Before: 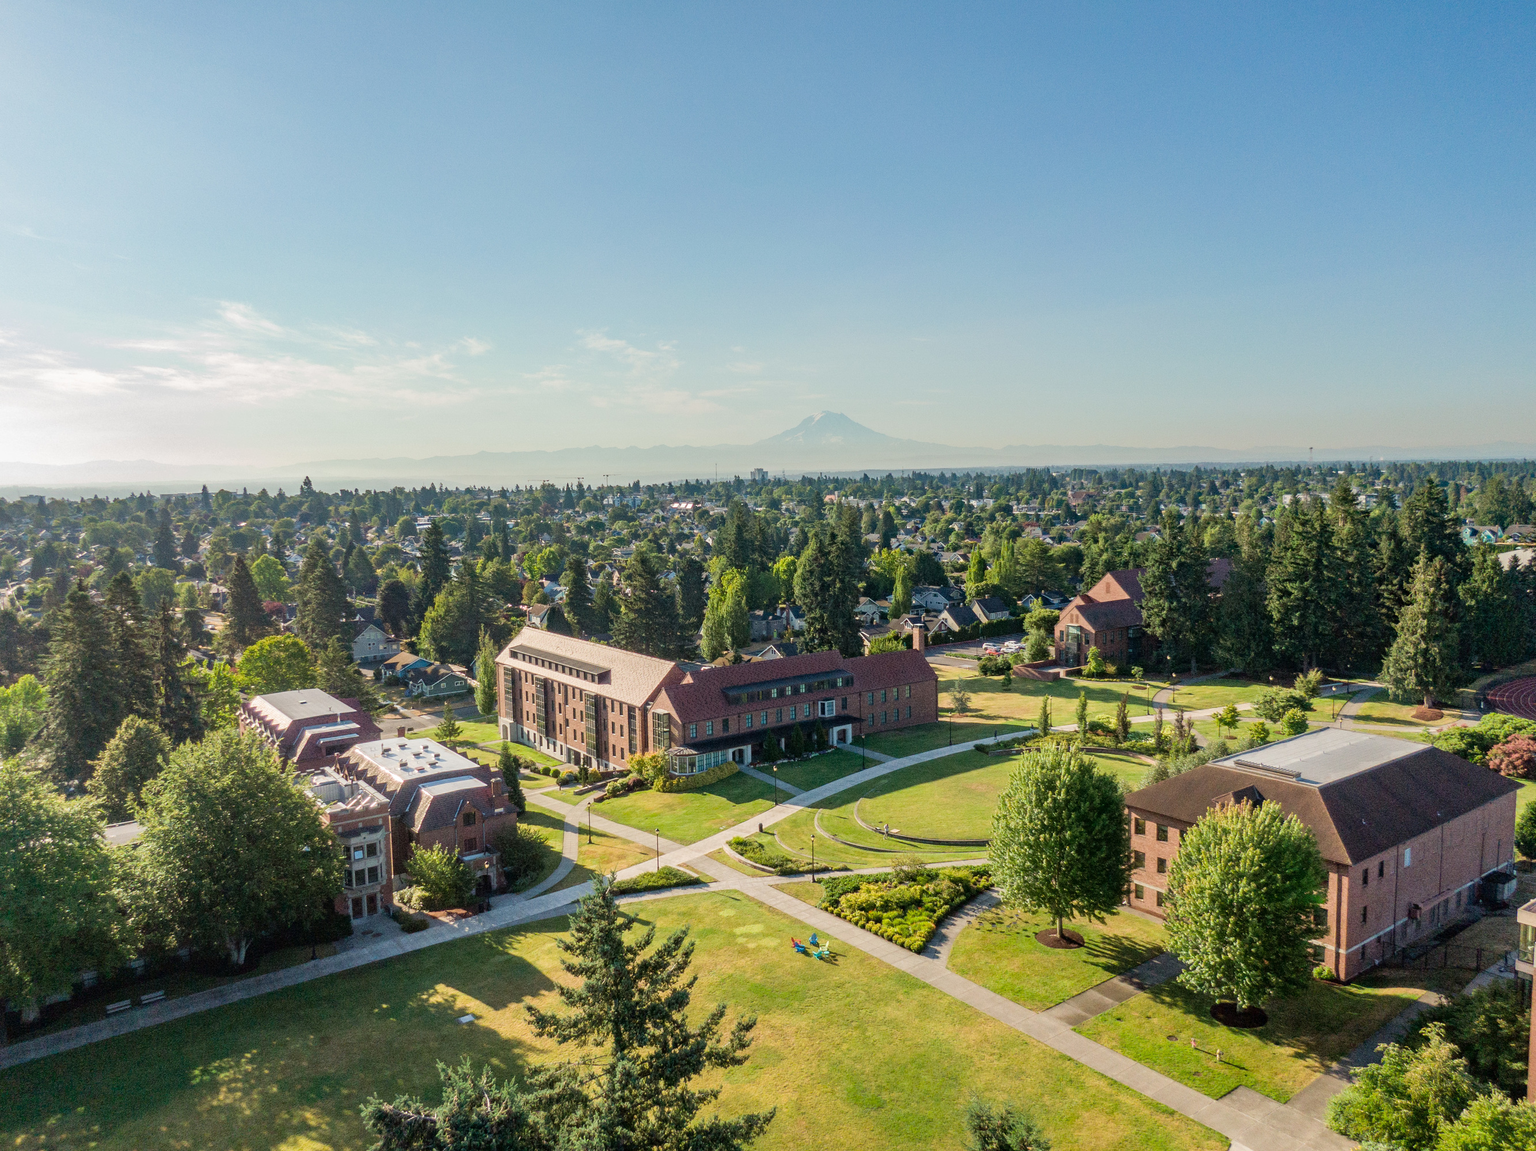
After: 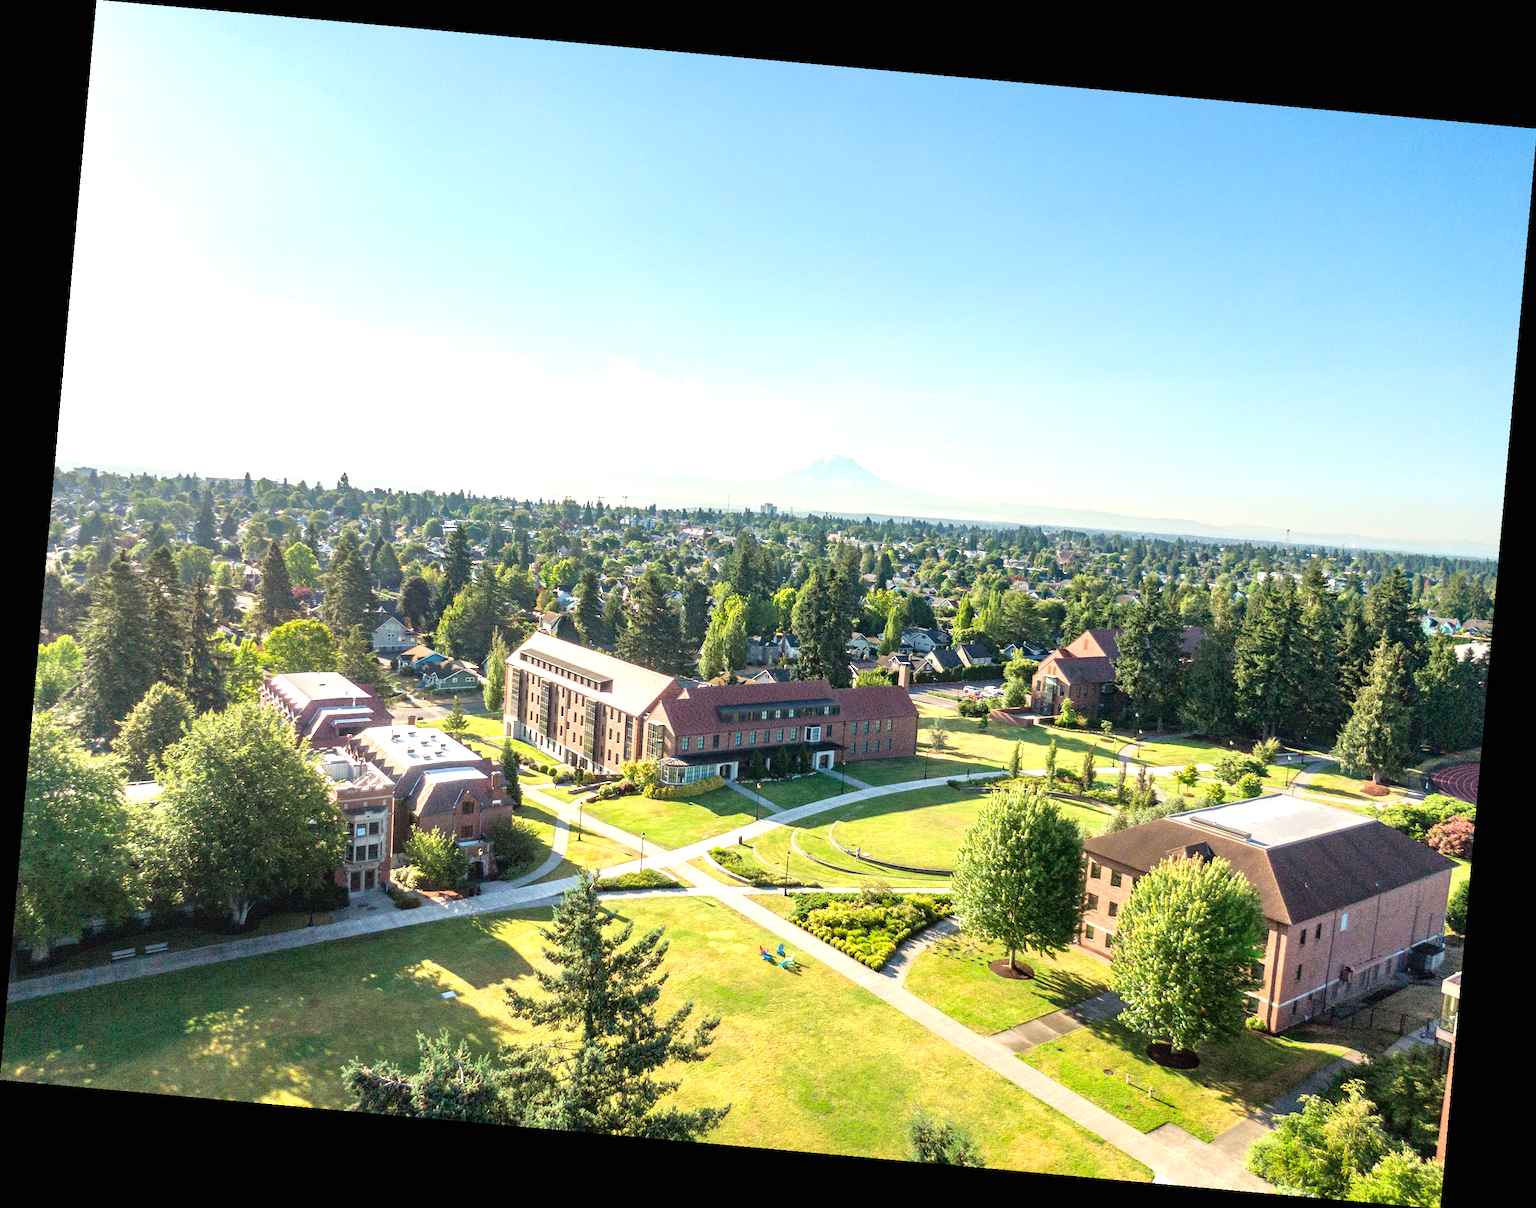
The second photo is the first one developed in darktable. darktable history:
exposure: black level correction 0, exposure 0.95 EV, compensate exposure bias true, compensate highlight preservation false
rotate and perspective: rotation 5.12°, automatic cropping off
